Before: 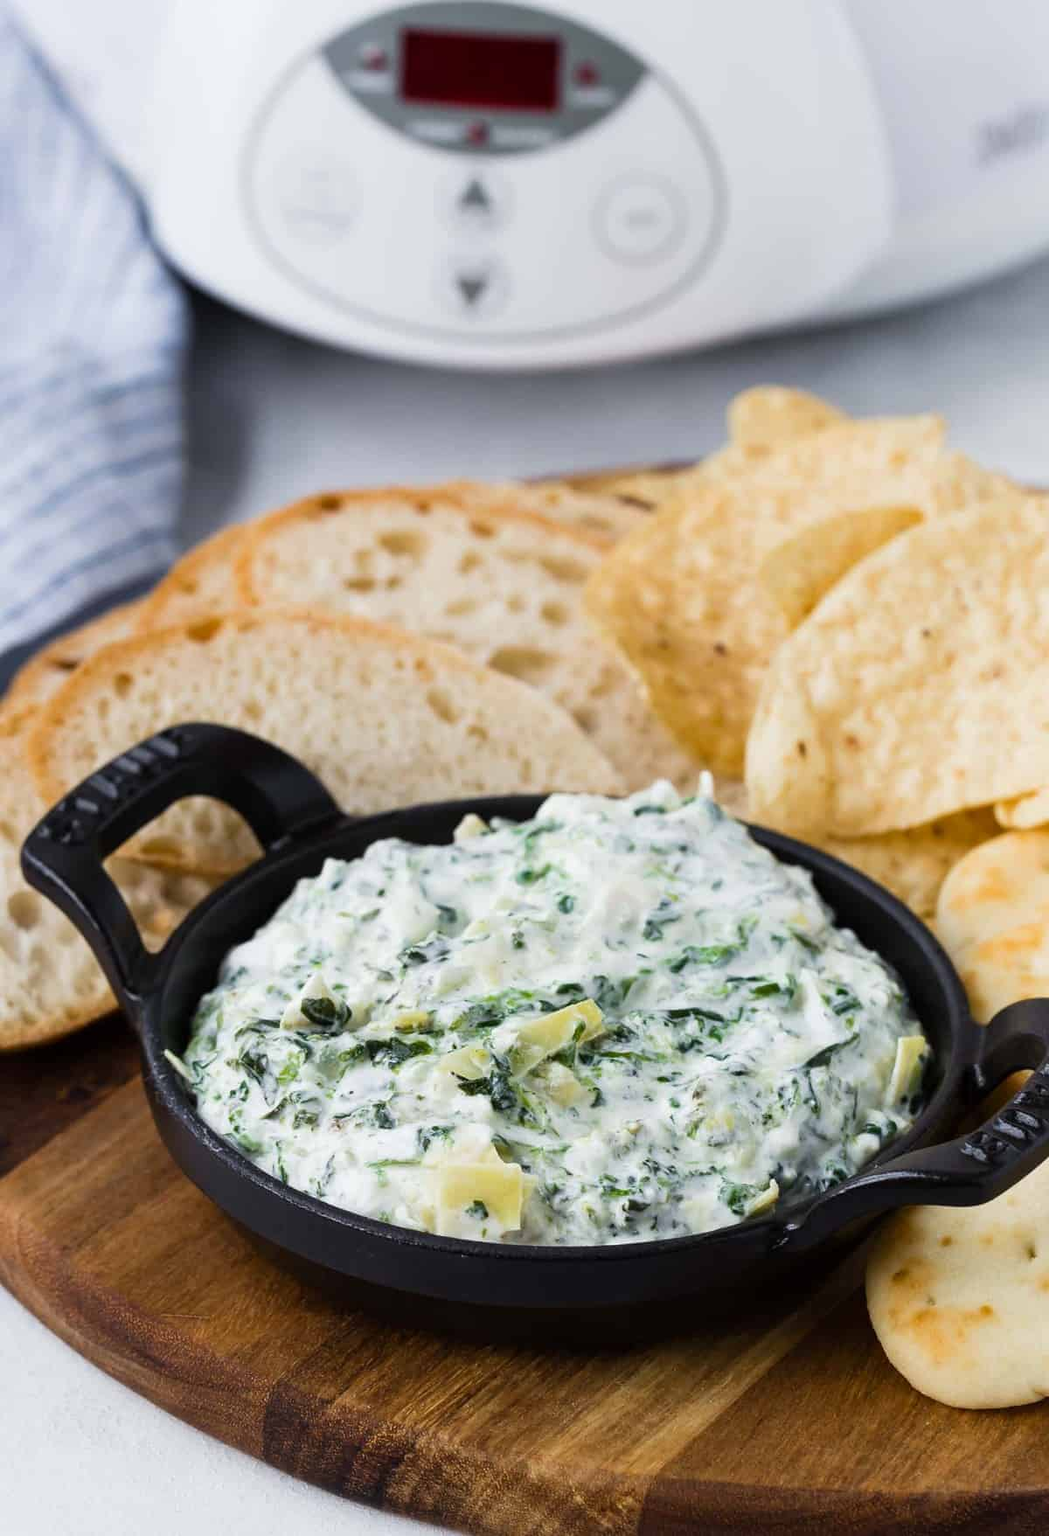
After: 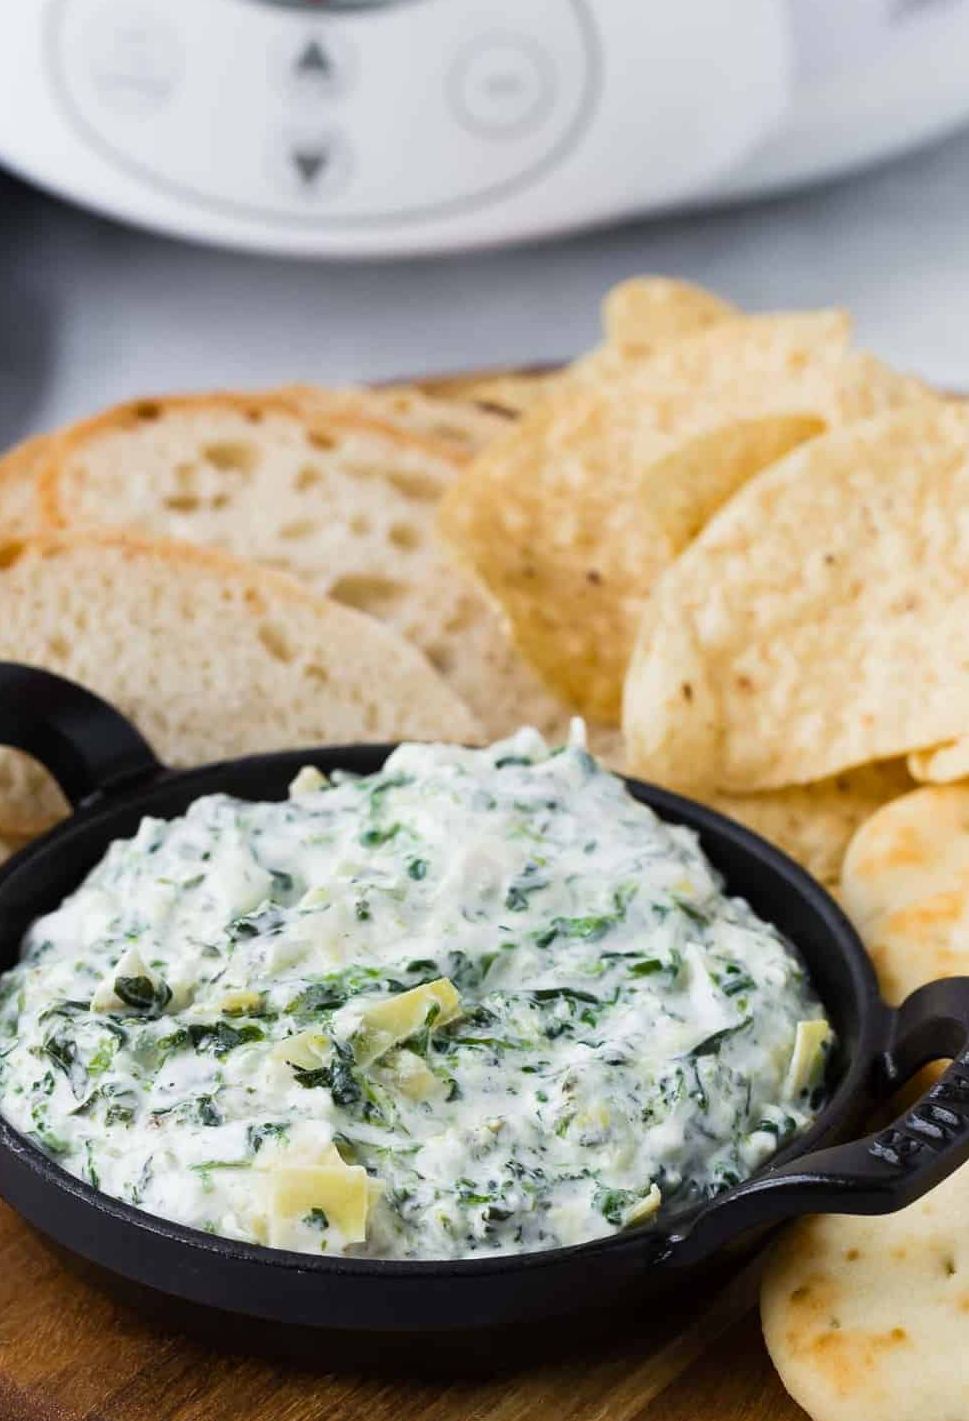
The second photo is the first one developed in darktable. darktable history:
crop: left 19.217%, top 9.413%, right 0%, bottom 9.697%
